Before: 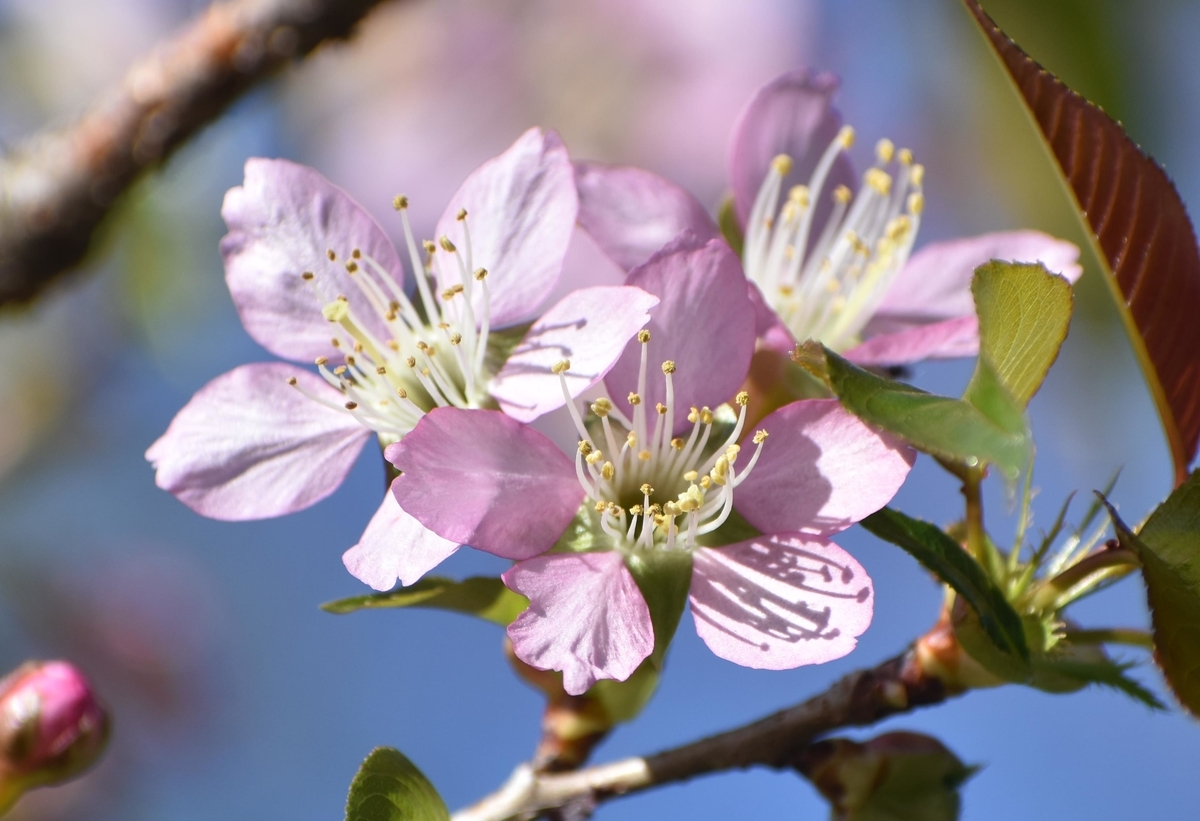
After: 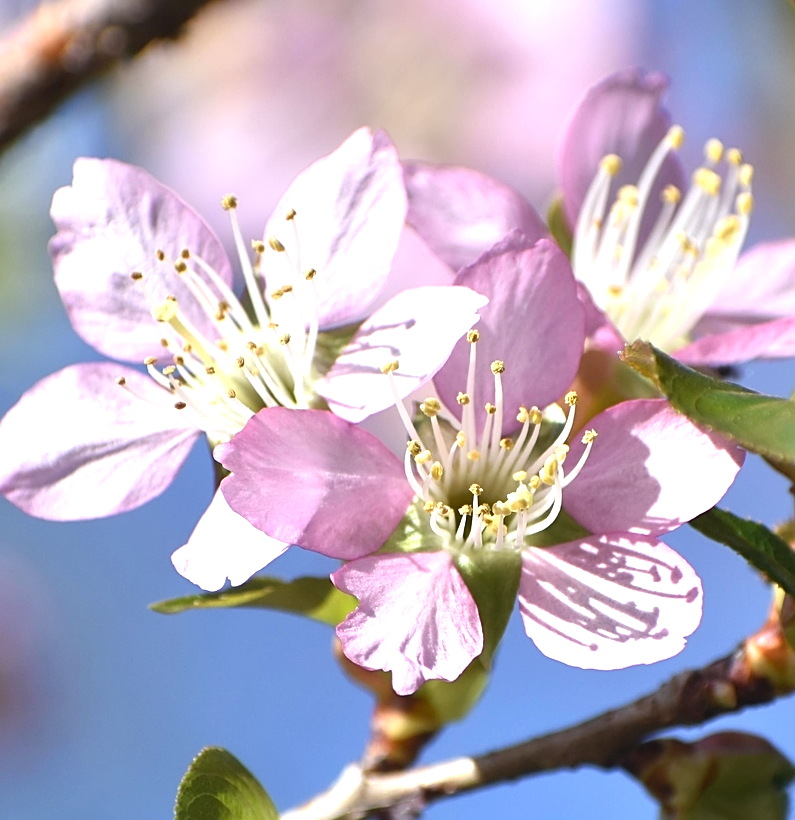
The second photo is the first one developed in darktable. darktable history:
sharpen: on, module defaults
crop and rotate: left 14.321%, right 19.386%
exposure: black level correction 0, exposure 0.594 EV, compensate highlight preservation false
